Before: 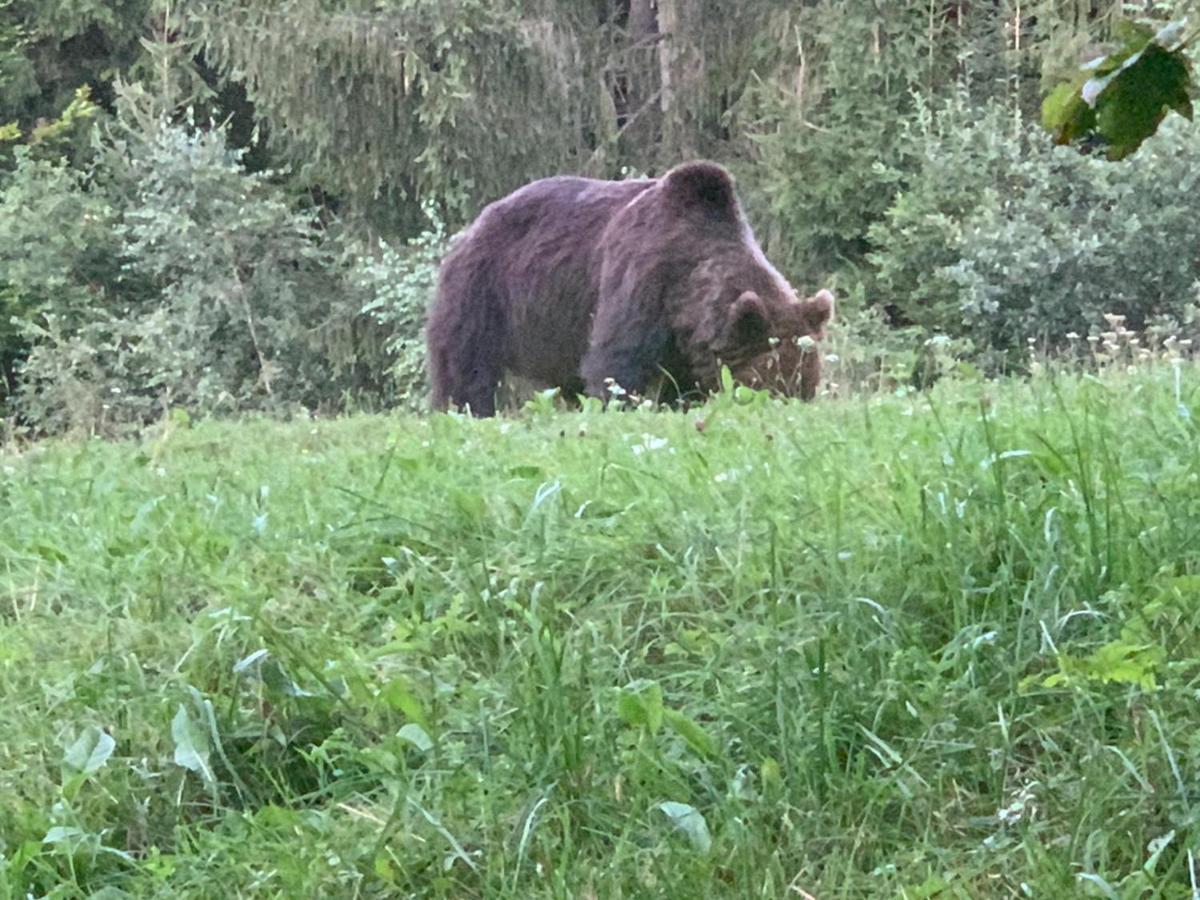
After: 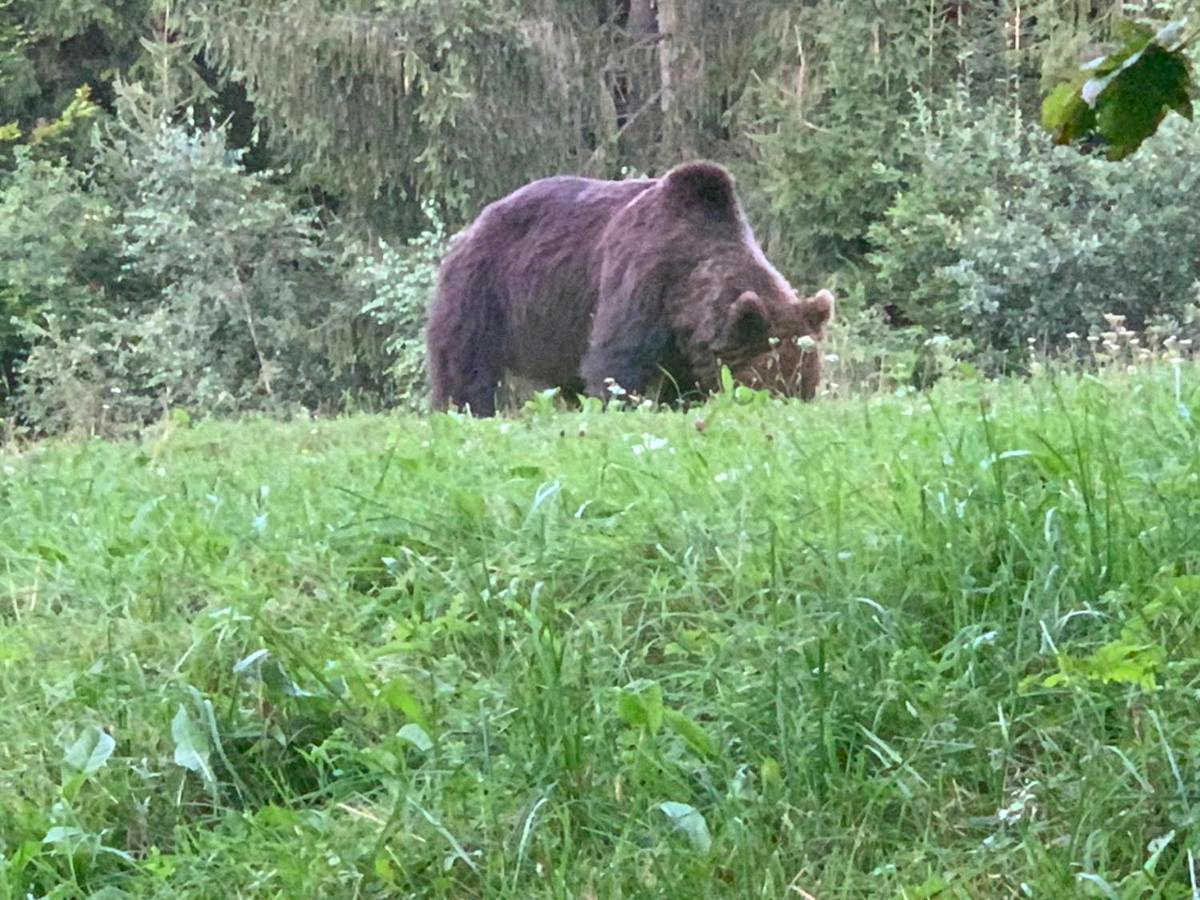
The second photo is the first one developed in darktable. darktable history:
contrast brightness saturation: contrast 0.039, saturation 0.158
exposure: black level correction -0.001, exposure 0.079 EV, compensate highlight preservation false
